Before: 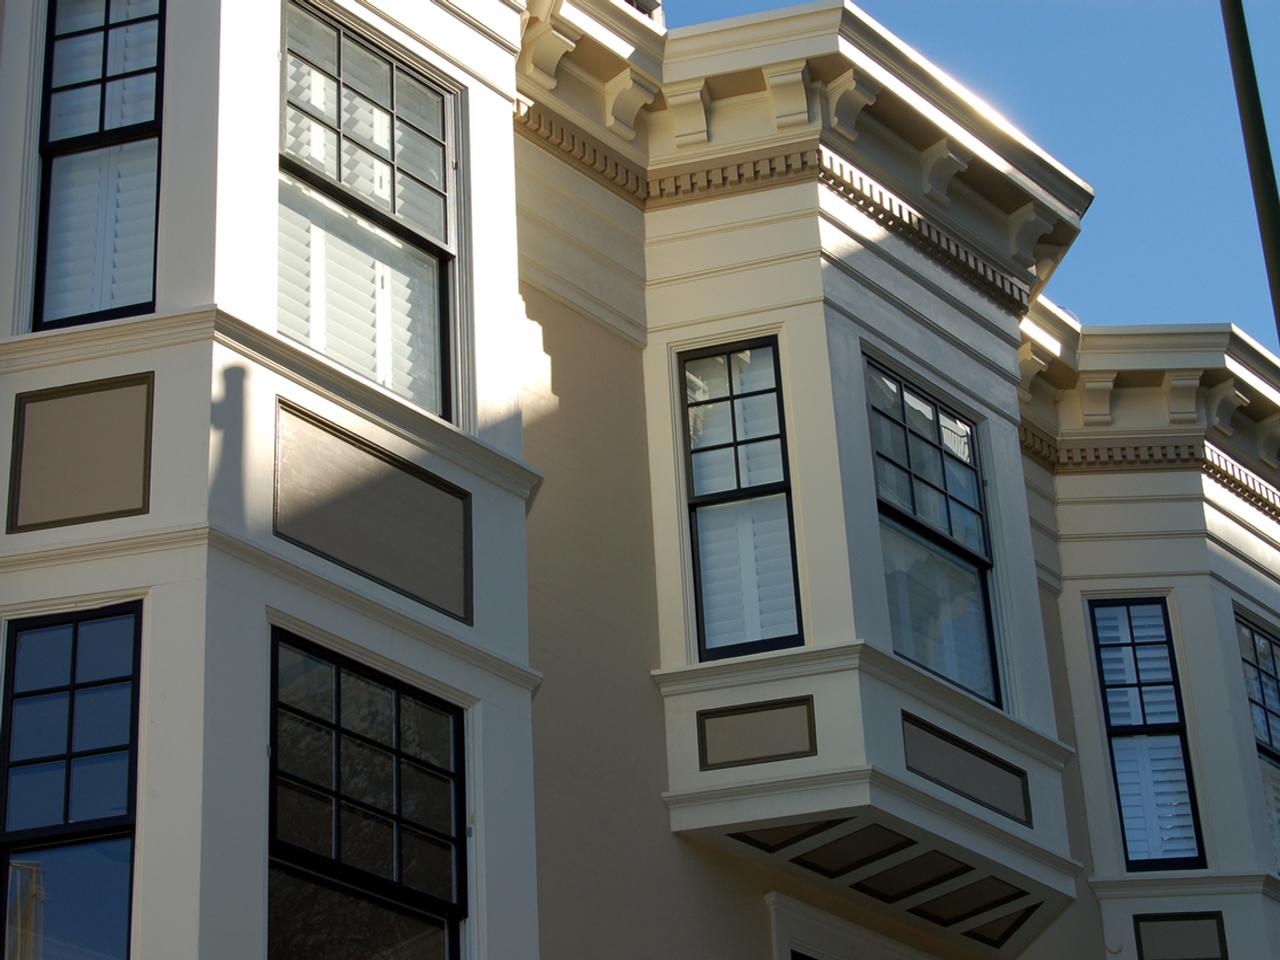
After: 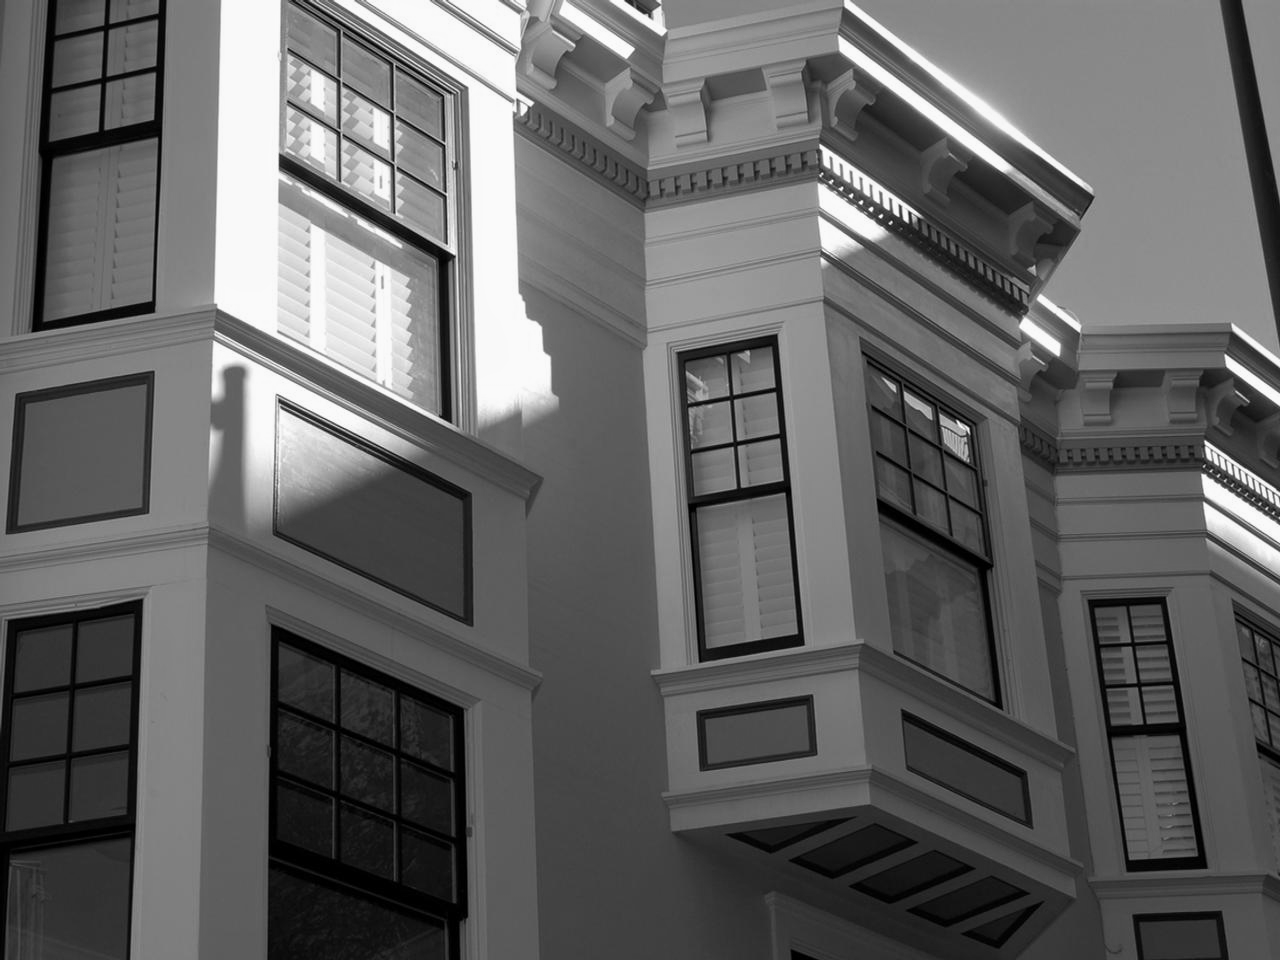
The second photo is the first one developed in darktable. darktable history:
monochrome: a 32, b 64, size 2.3
base curve: curves: ch0 [(0, 0) (0.303, 0.277) (1, 1)]
